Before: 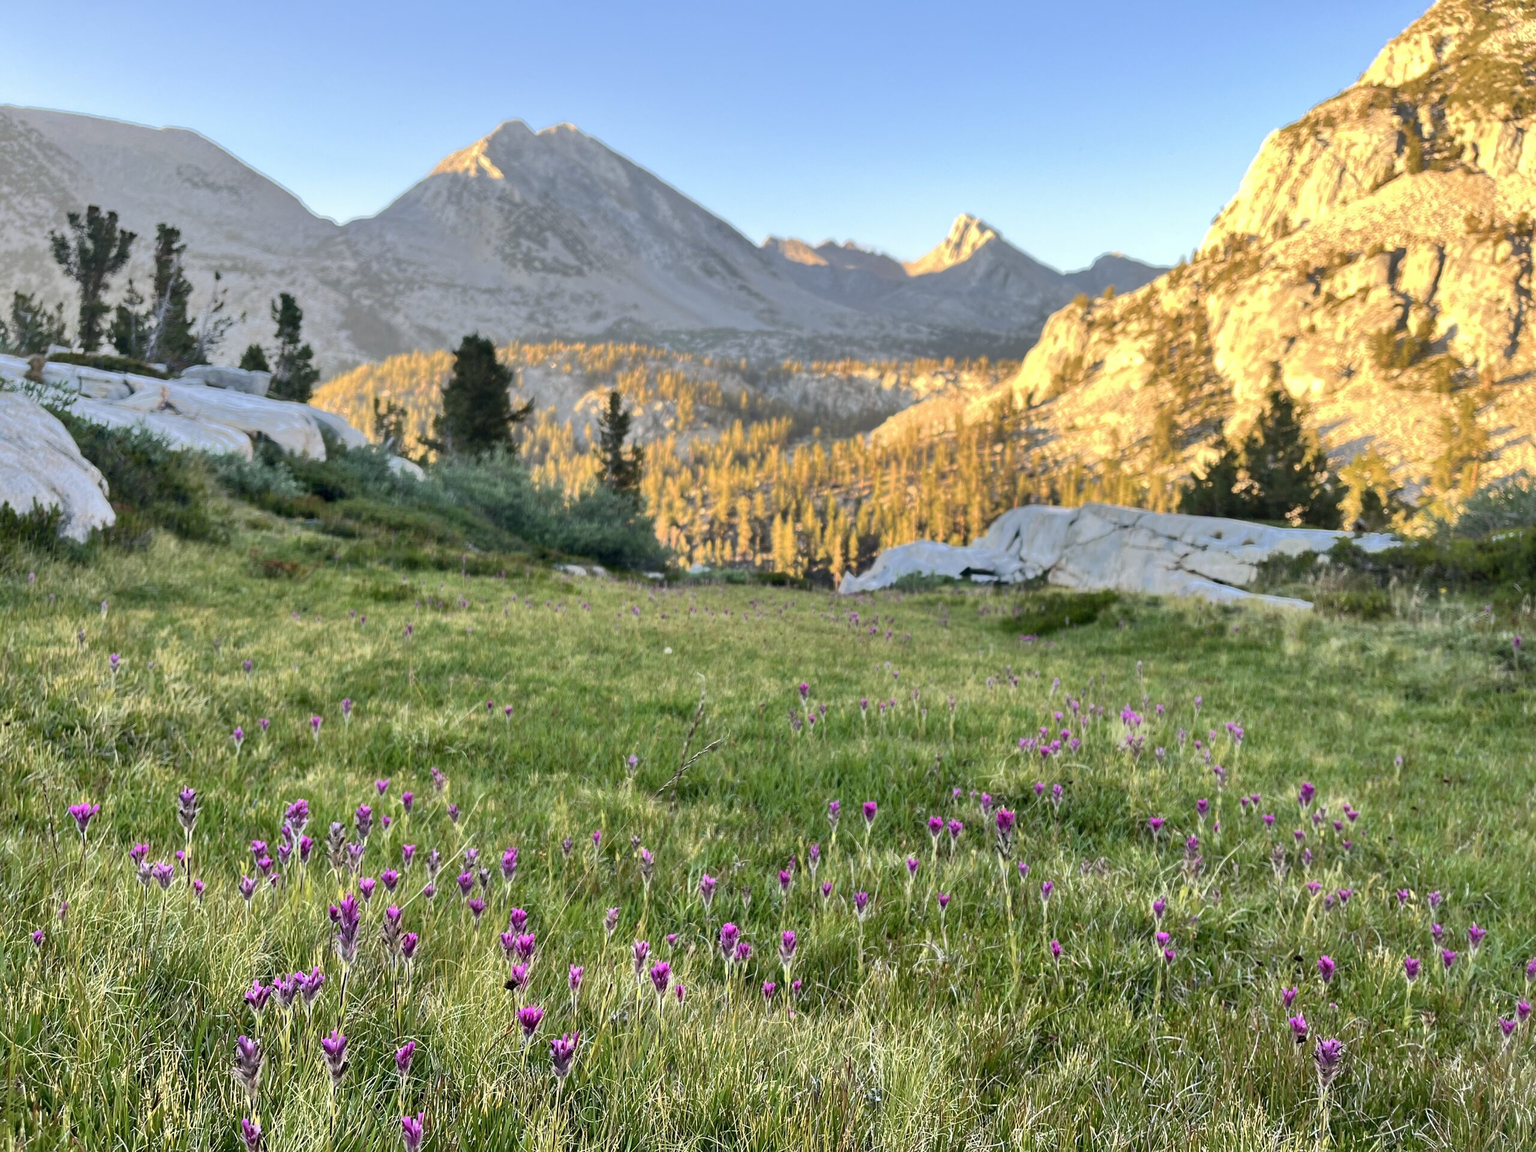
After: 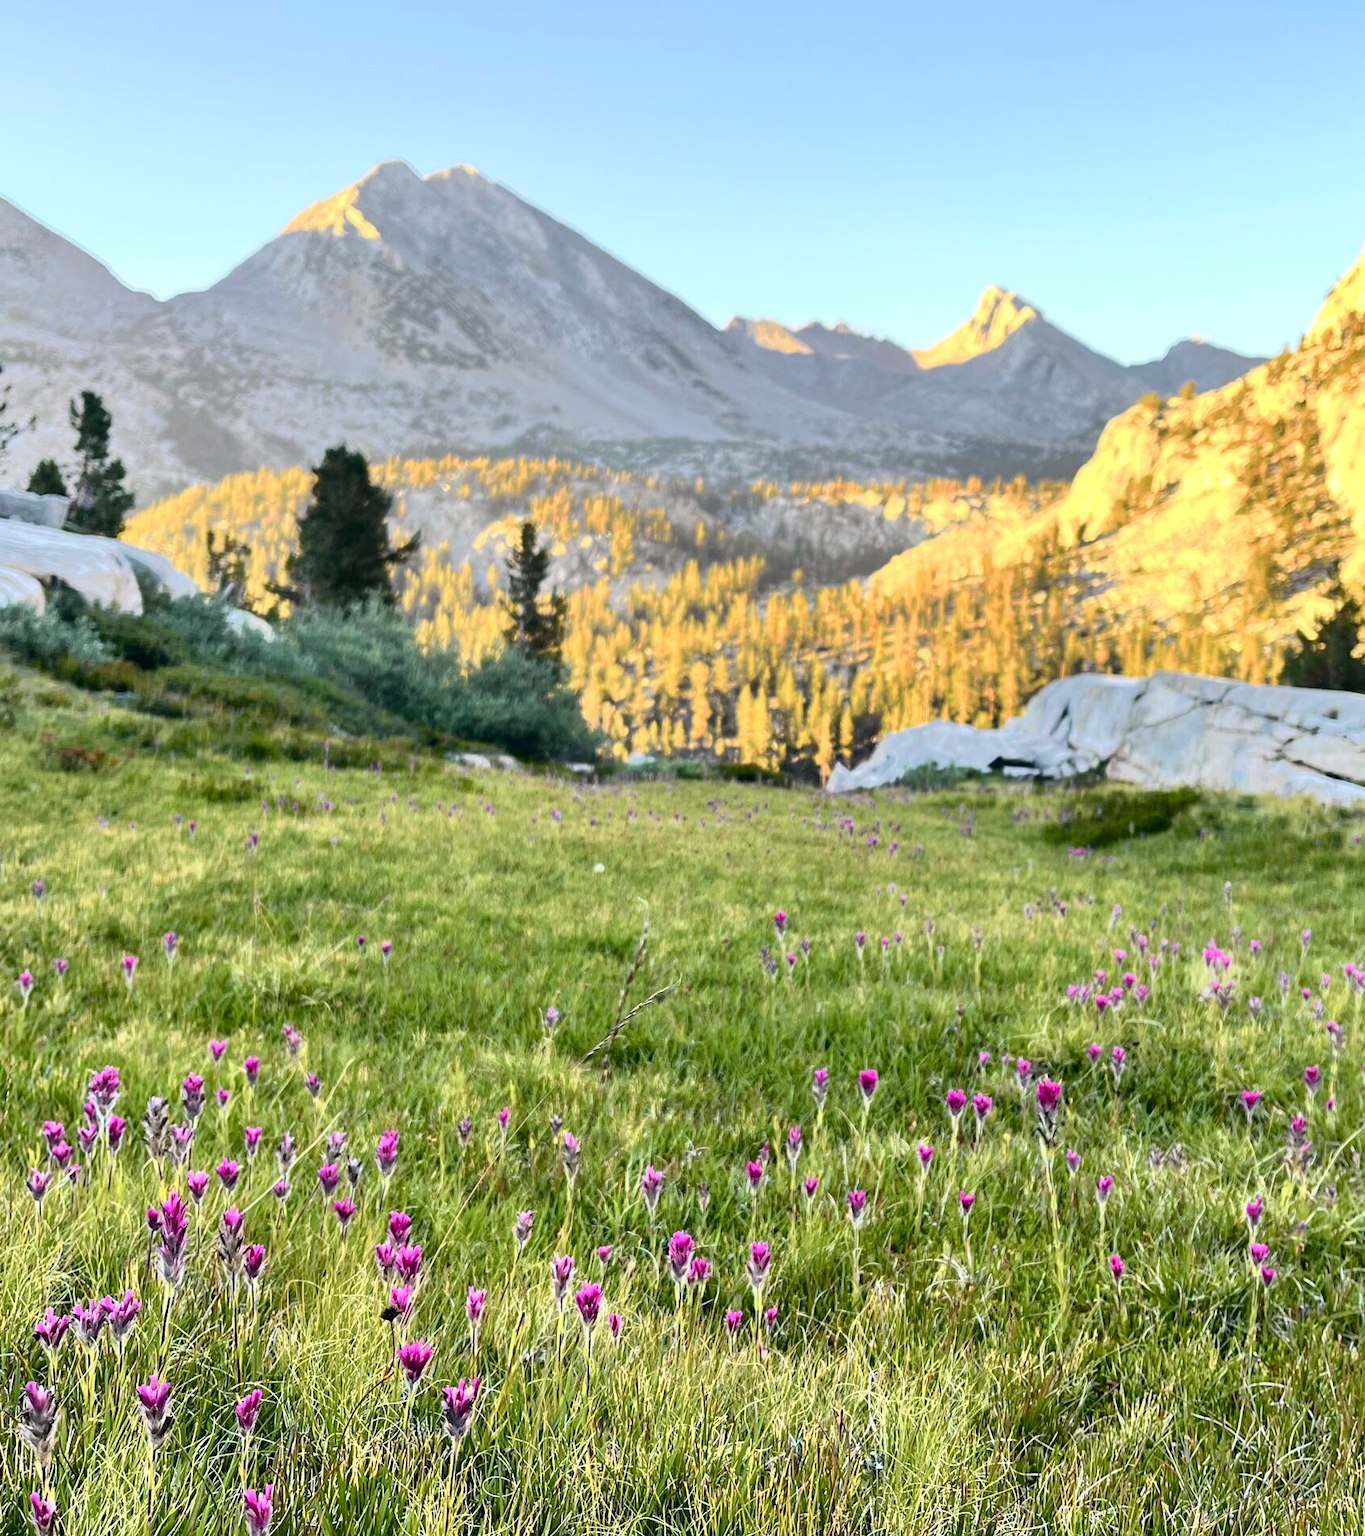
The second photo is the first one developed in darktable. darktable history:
crop and rotate: left 14.292%, right 19.041%
tone curve: curves: ch0 [(0, 0.024) (0.049, 0.038) (0.176, 0.162) (0.311, 0.337) (0.416, 0.471) (0.565, 0.658) (0.817, 0.911) (1, 1)]; ch1 [(0, 0) (0.339, 0.358) (0.445, 0.439) (0.476, 0.47) (0.504, 0.504) (0.53, 0.511) (0.557, 0.558) (0.627, 0.664) (0.728, 0.786) (1, 1)]; ch2 [(0, 0) (0.327, 0.324) (0.417, 0.44) (0.46, 0.453) (0.502, 0.504) (0.526, 0.52) (0.549, 0.561) (0.619, 0.657) (0.76, 0.765) (1, 1)], color space Lab, independent channels, preserve colors none
contrast brightness saturation: saturation -0.05
